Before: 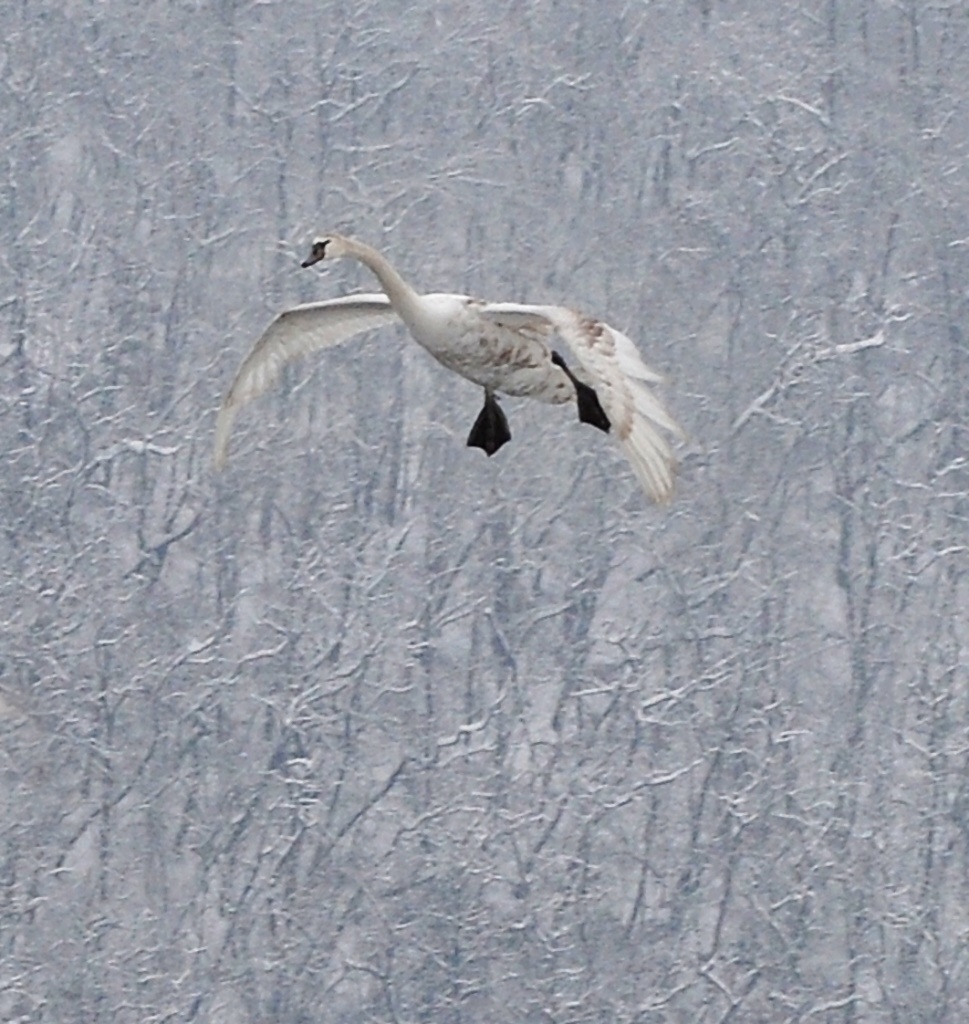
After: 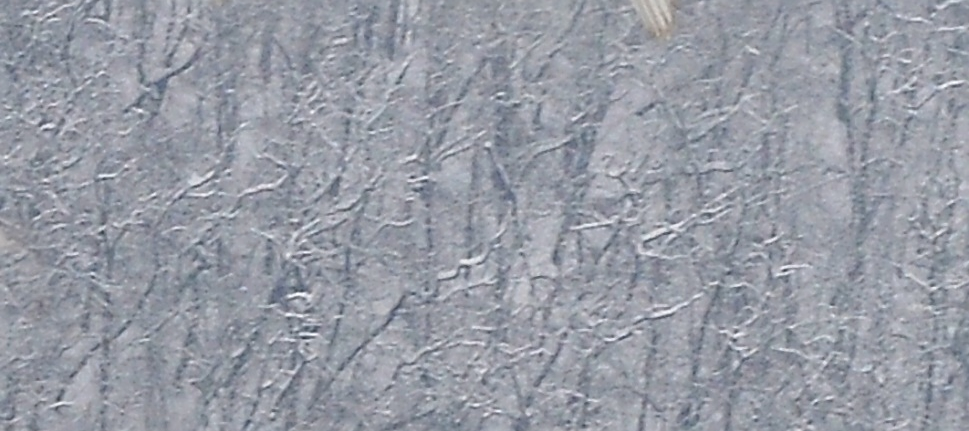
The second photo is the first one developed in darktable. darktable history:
crop: top 45.601%, bottom 12.212%
sharpen: on, module defaults
